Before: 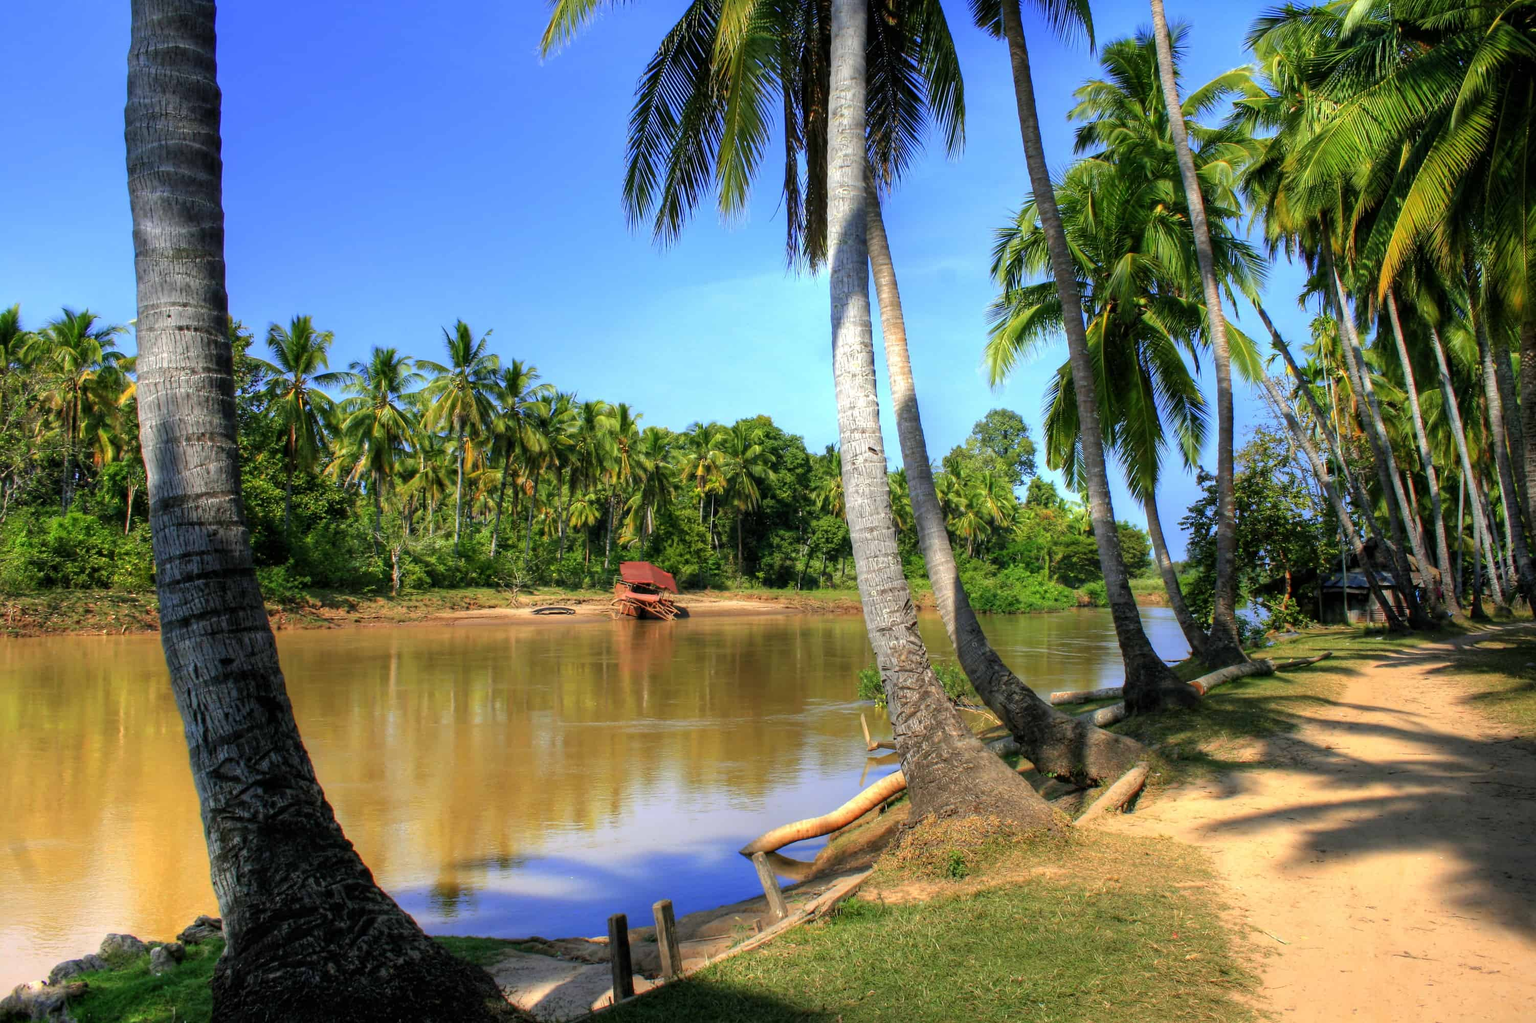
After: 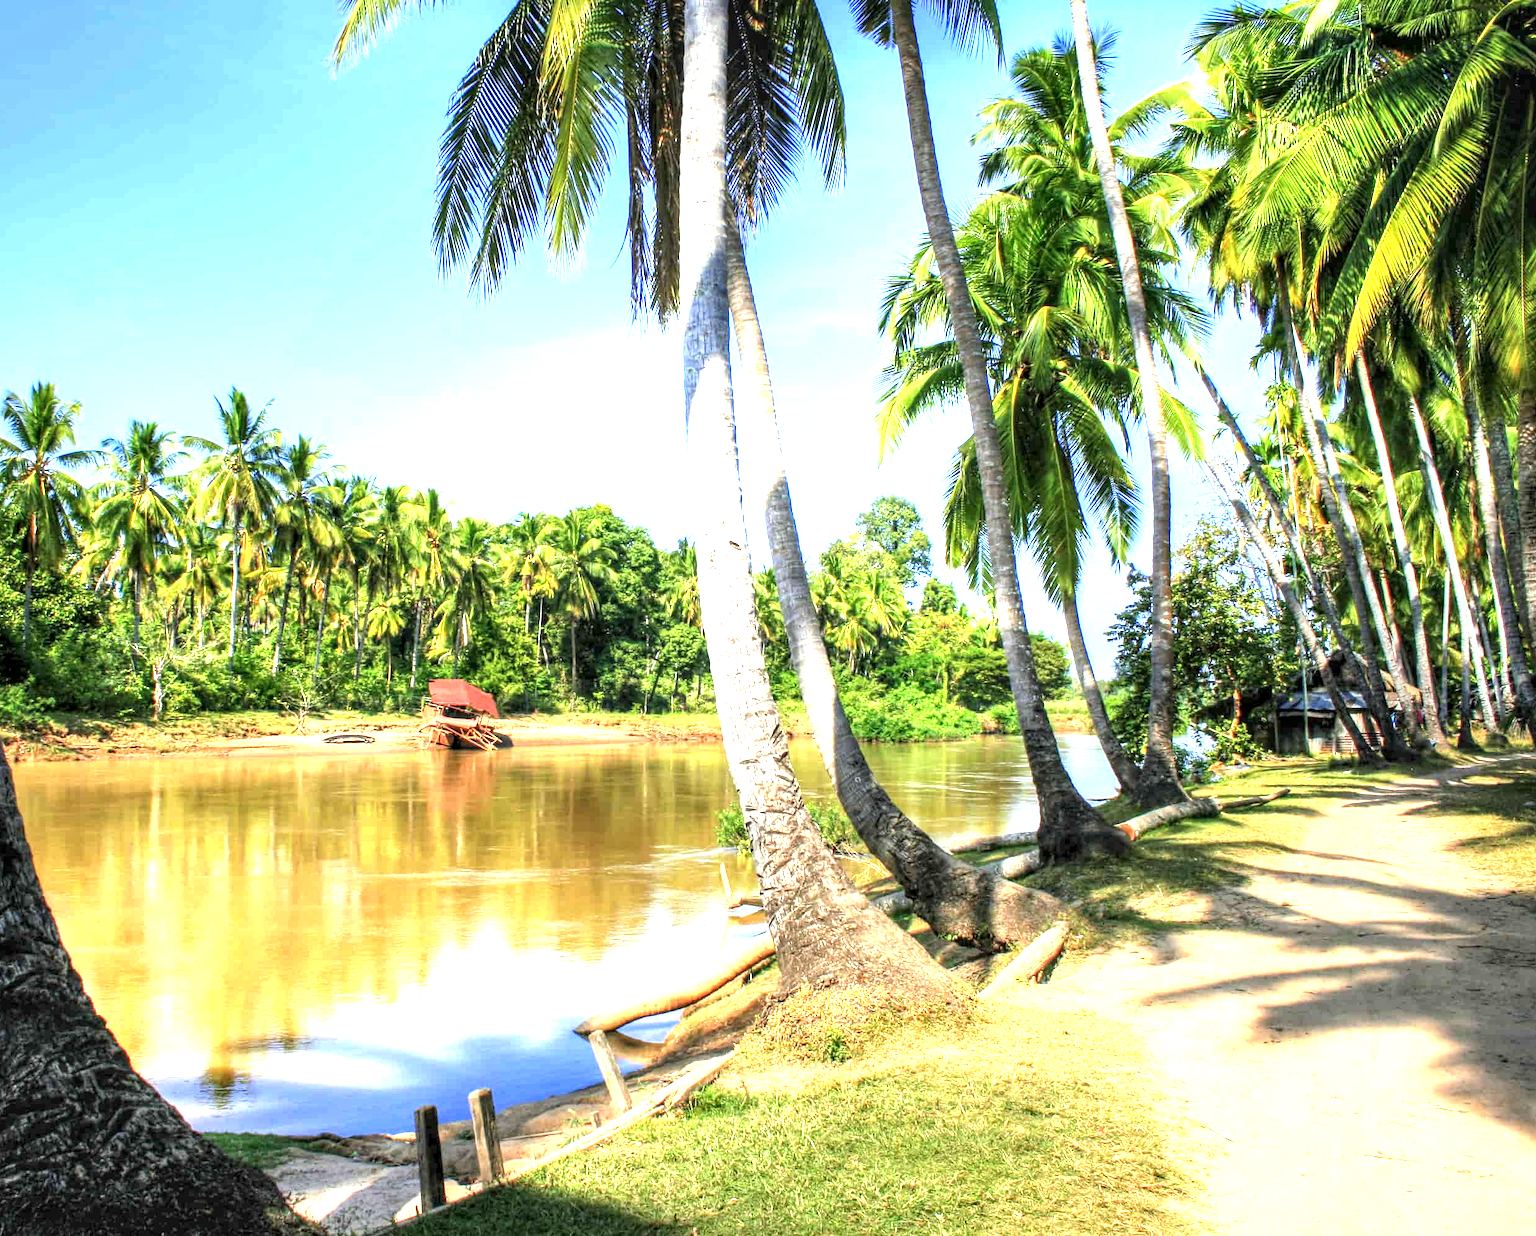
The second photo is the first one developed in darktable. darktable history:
crop: left 17.298%, bottom 0.024%
exposure: black level correction 0, exposure 1.761 EV, compensate highlight preservation false
local contrast: detail 142%
